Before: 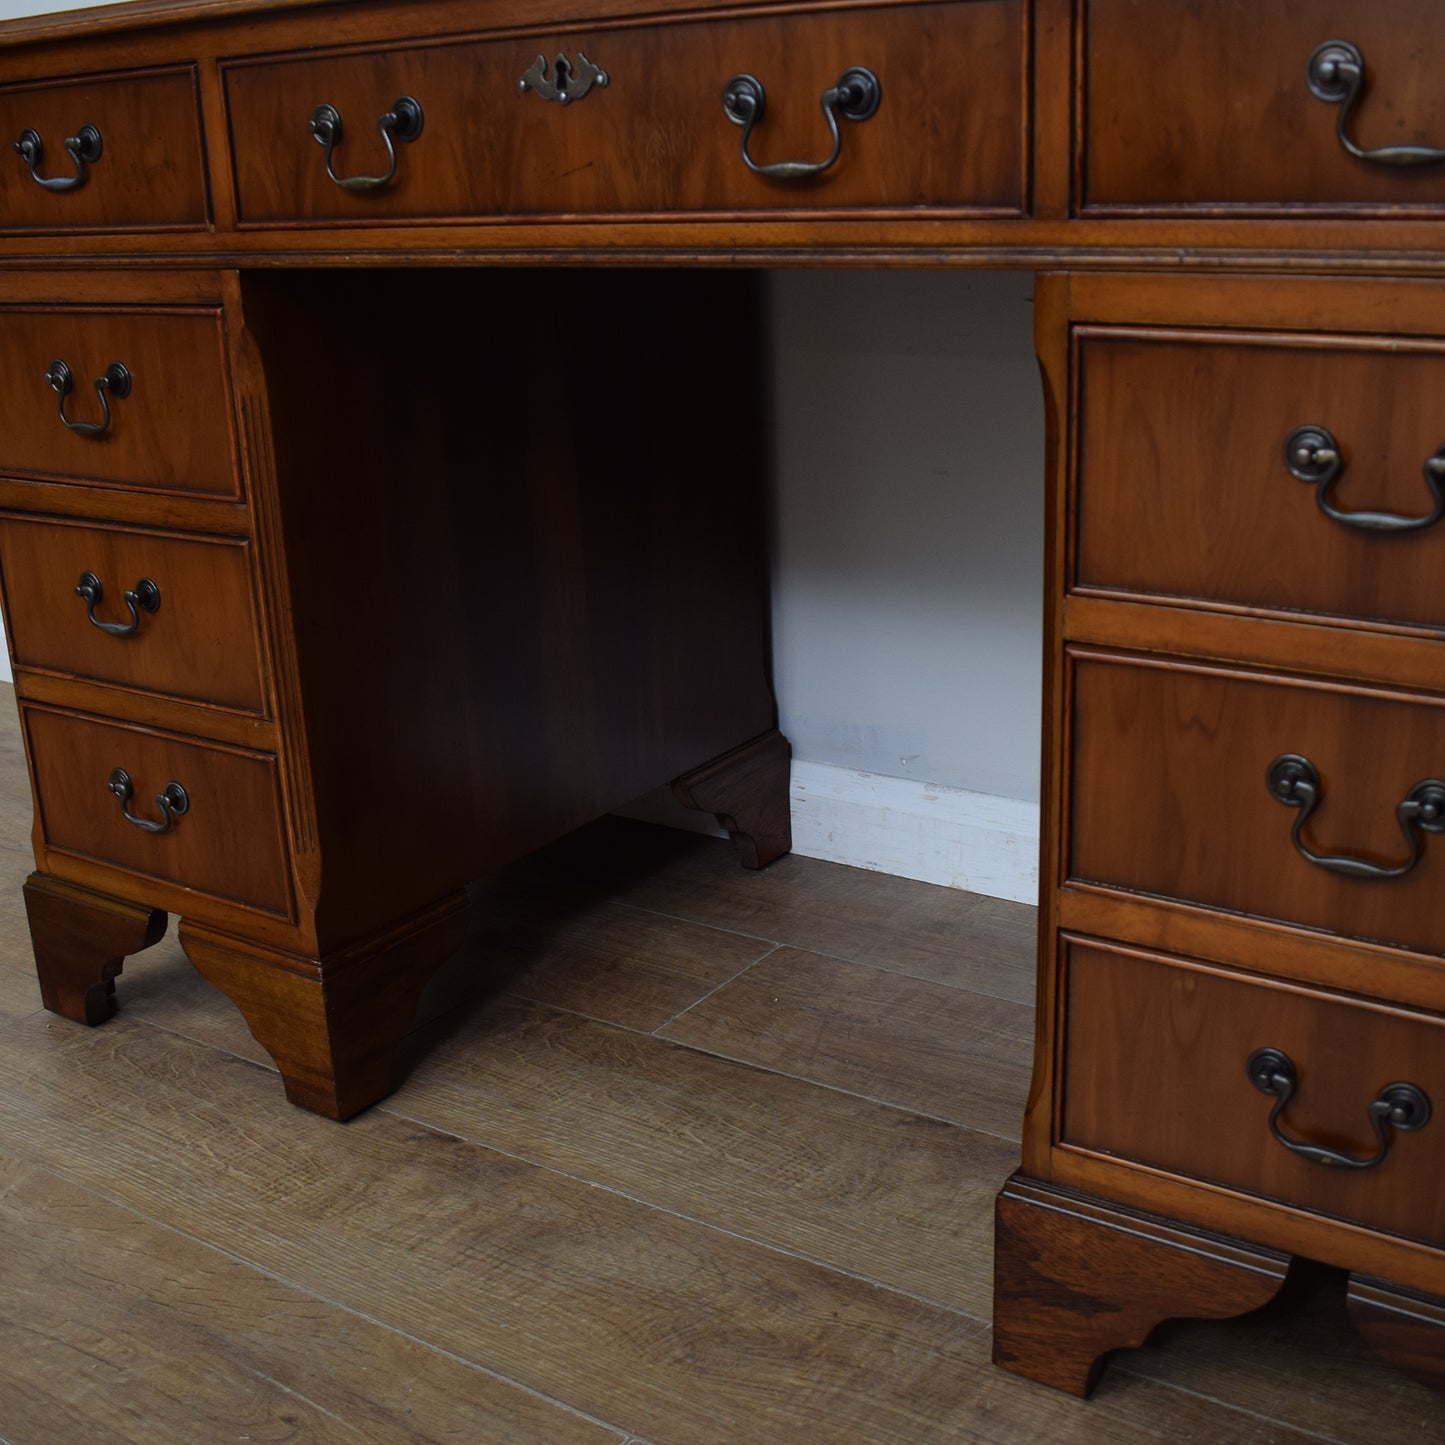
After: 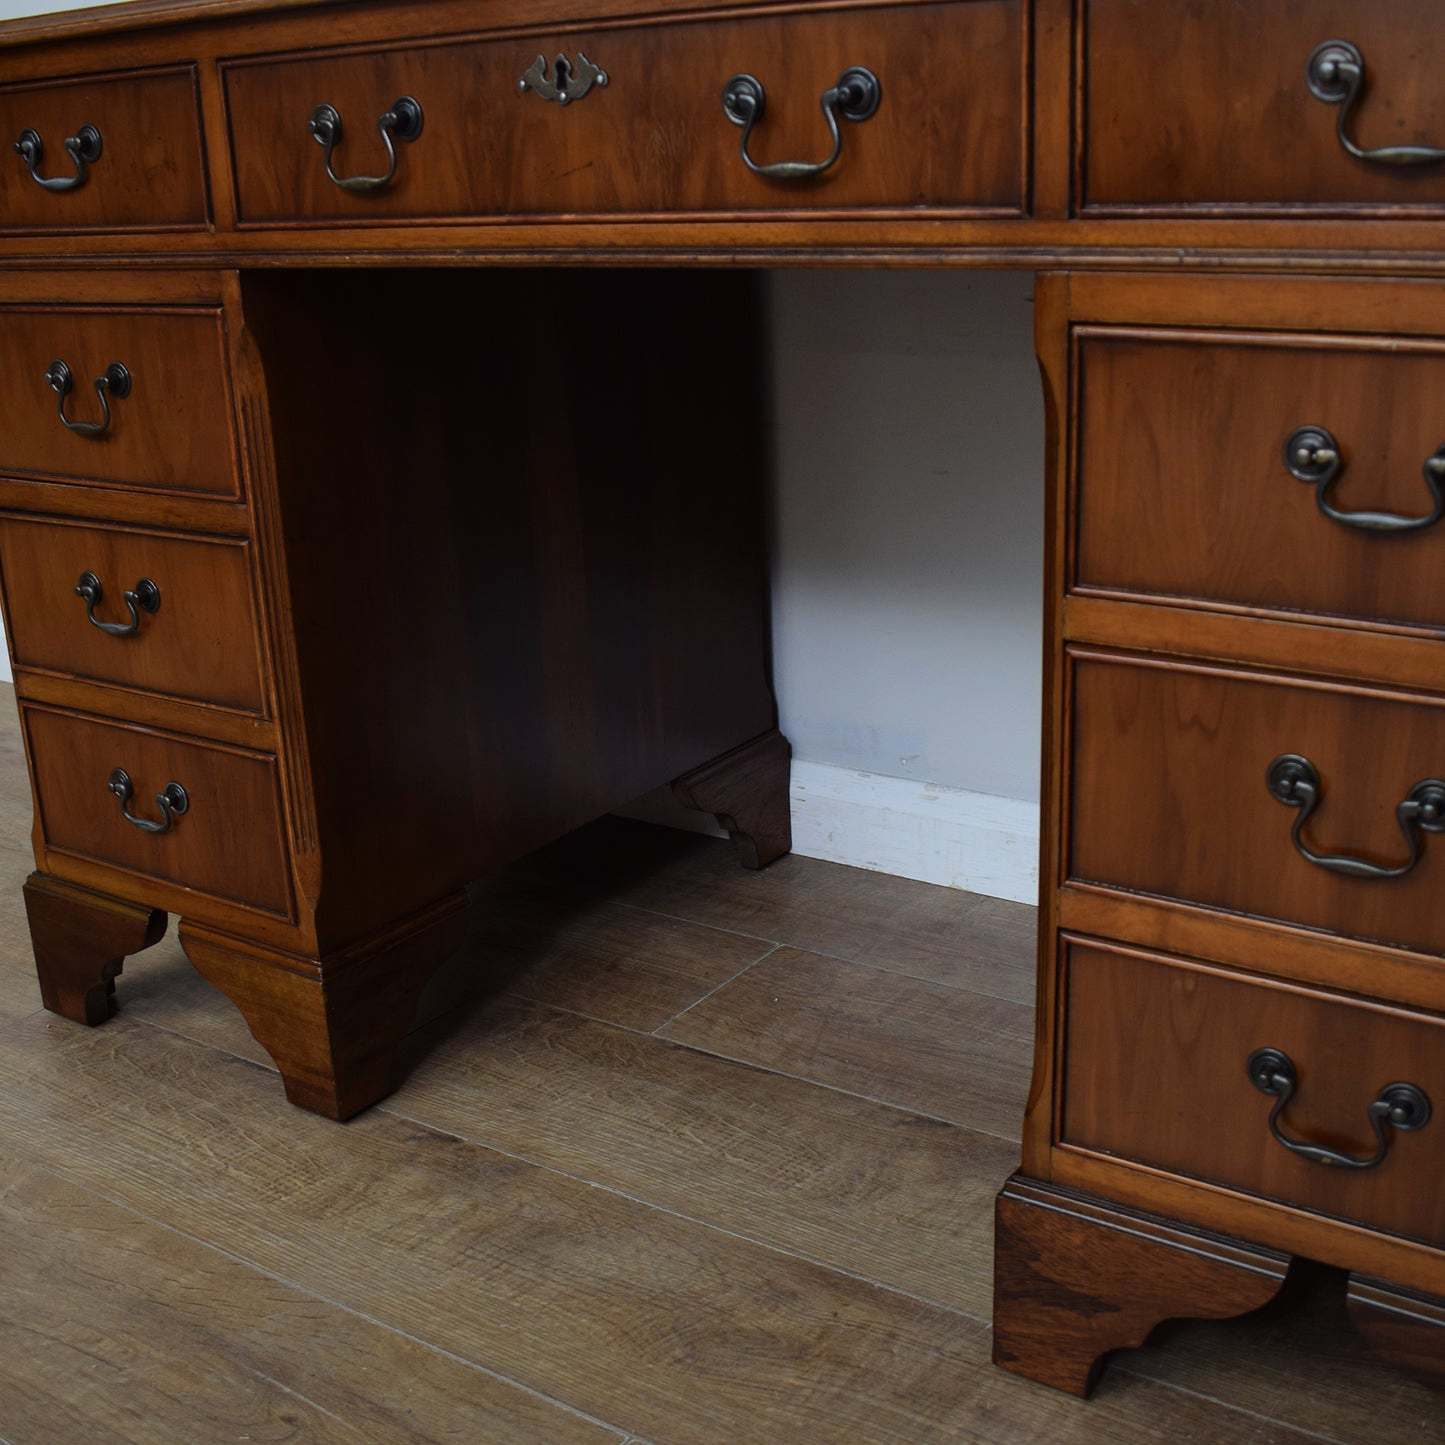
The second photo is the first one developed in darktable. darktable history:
shadows and highlights: radius 336.78, shadows 28.52, soften with gaussian
